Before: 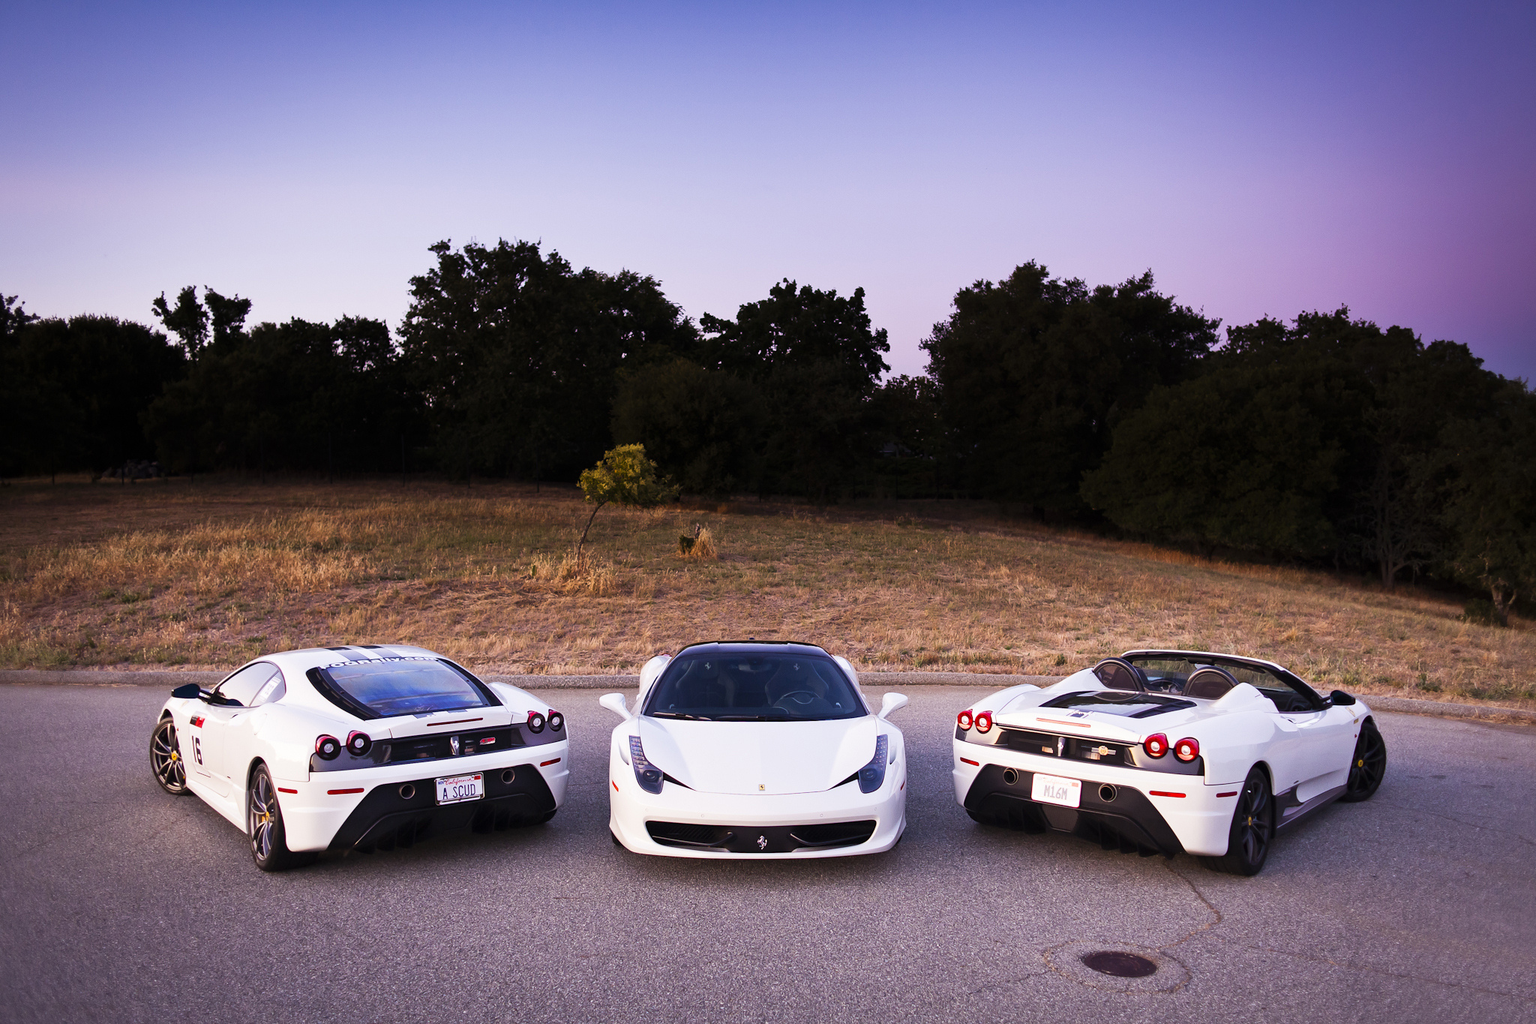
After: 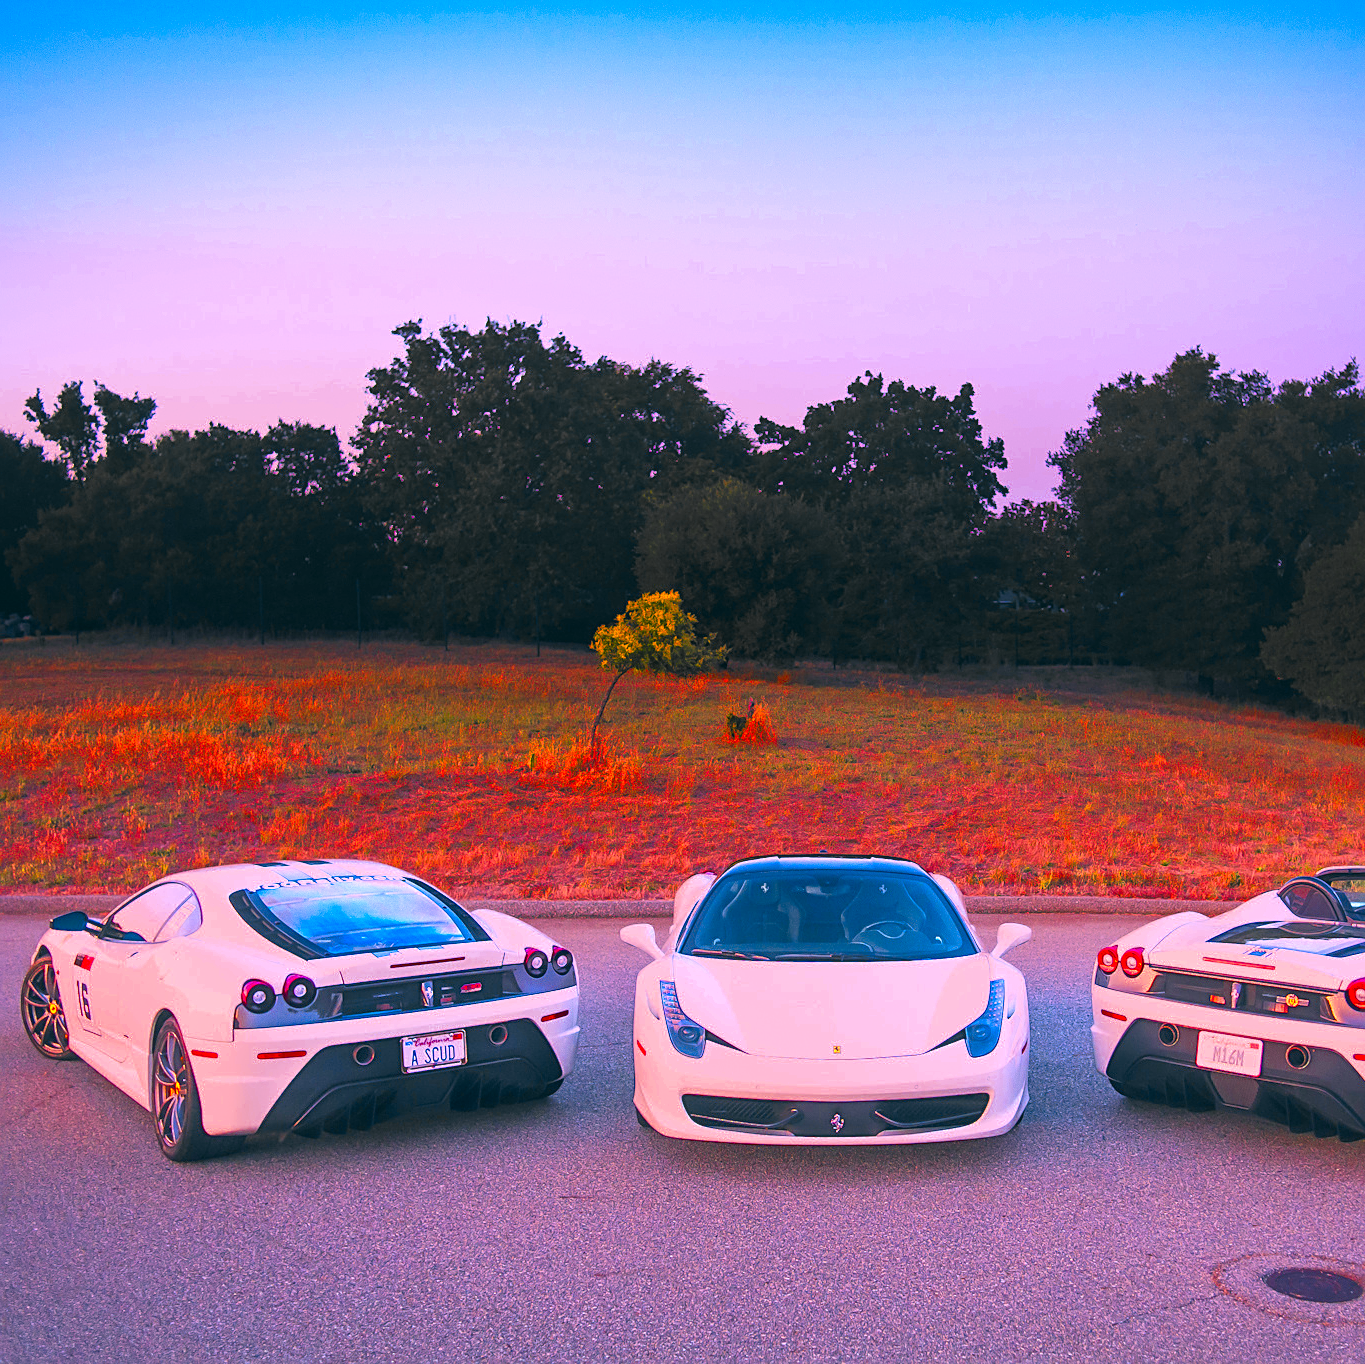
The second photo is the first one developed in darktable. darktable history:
crop and rotate: left 8.786%, right 24.548%
sharpen: on, module defaults
local contrast: detail 110%
exposure: black level correction 0, exposure 1.198 EV, compensate exposure bias true, compensate highlight preservation false
color zones: curves: ch0 [(0.035, 0.242) (0.25, 0.5) (0.384, 0.214) (0.488, 0.255) (0.75, 0.5)]; ch1 [(0.063, 0.379) (0.25, 0.5) (0.354, 0.201) (0.489, 0.085) (0.729, 0.271)]; ch2 [(0.25, 0.5) (0.38, 0.517) (0.442, 0.51) (0.735, 0.456)]
color correction: highlights a* 17.03, highlights b* 0.205, shadows a* -15.38, shadows b* -14.56, saturation 1.5
contrast brightness saturation: saturation 0.5
